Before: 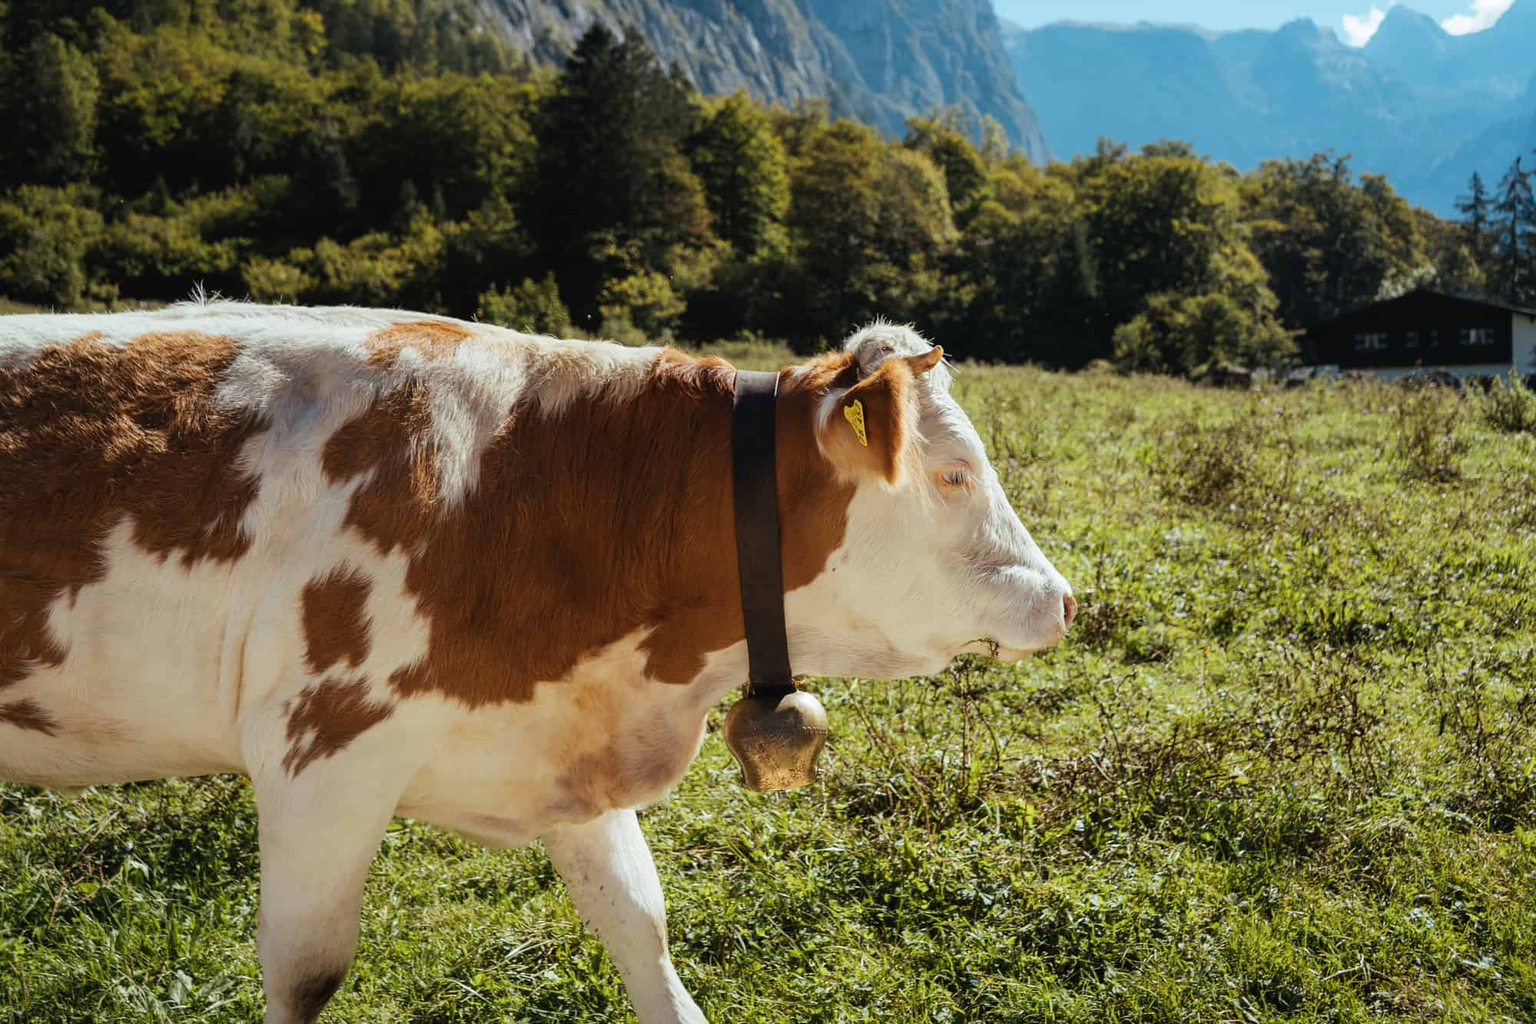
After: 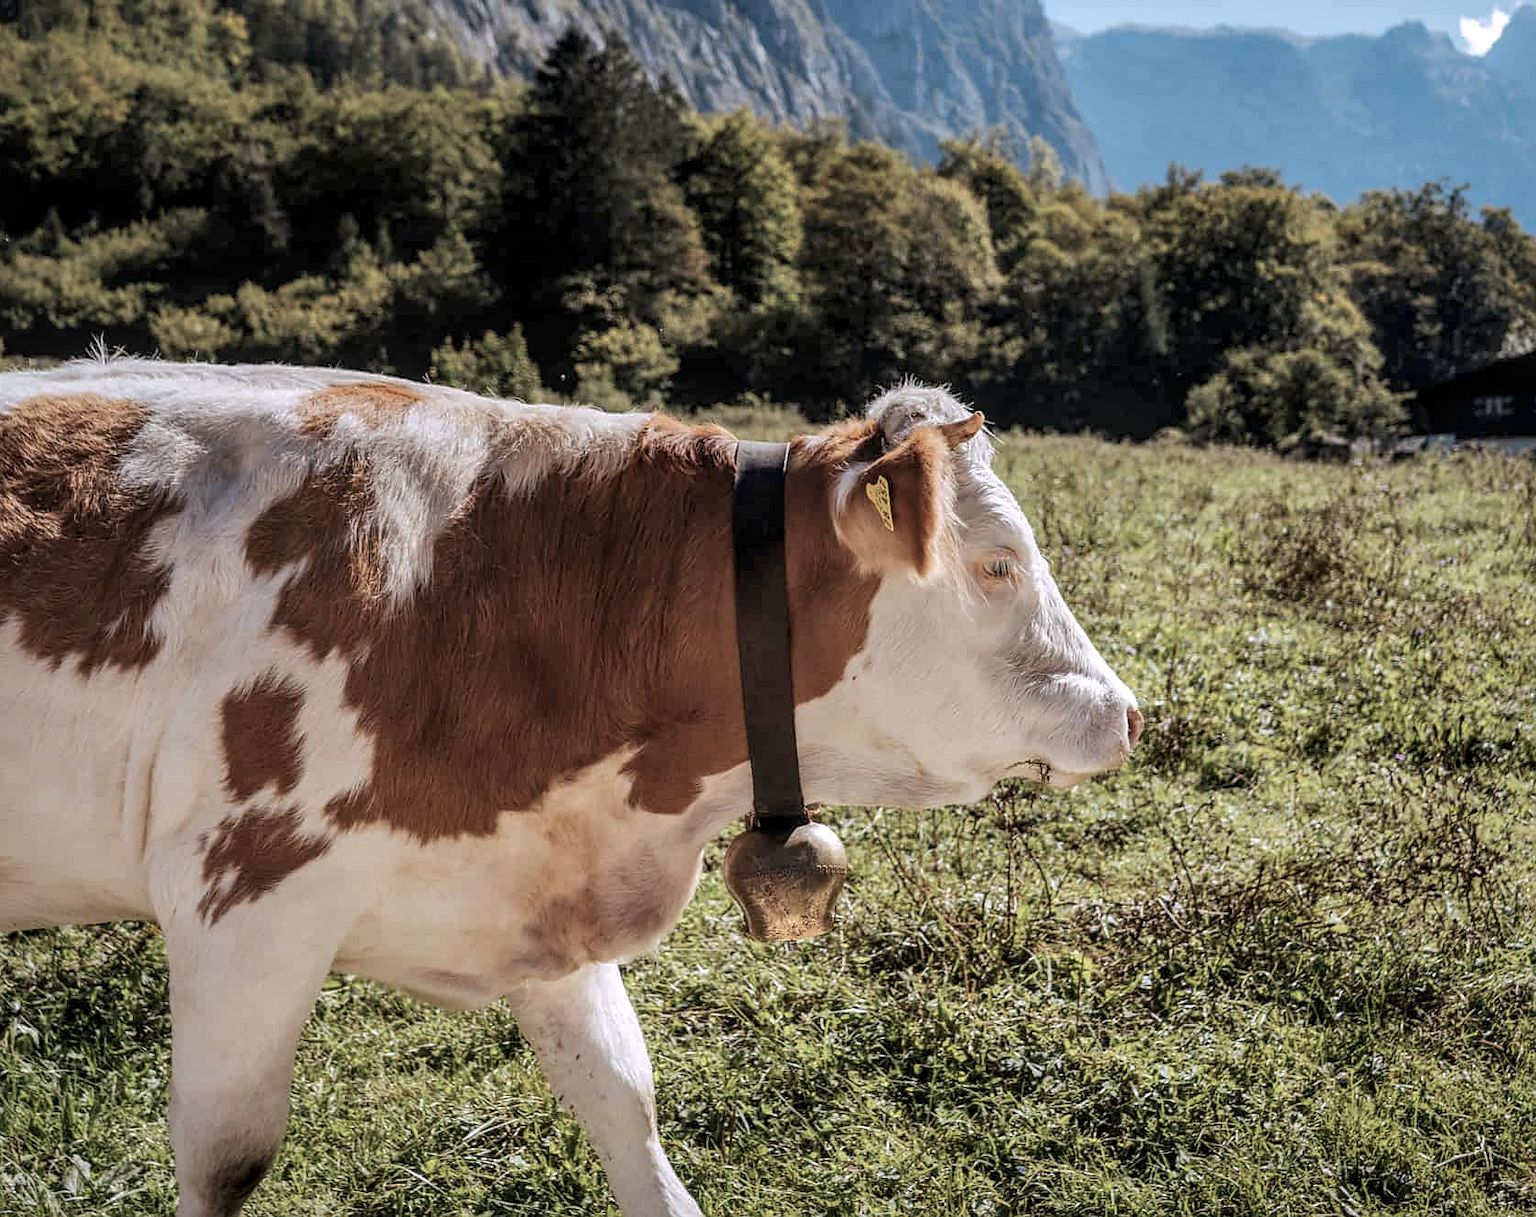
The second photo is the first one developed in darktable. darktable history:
white balance: red 1.05, blue 1.072
local contrast: highlights 61%, detail 143%, midtone range 0.428
color balance: input saturation 100.43%, contrast fulcrum 14.22%, output saturation 70.41%
crop: left 7.598%, right 7.873%
shadows and highlights: shadows 40, highlights -60
sharpen: radius 1.559, amount 0.373, threshold 1.271
